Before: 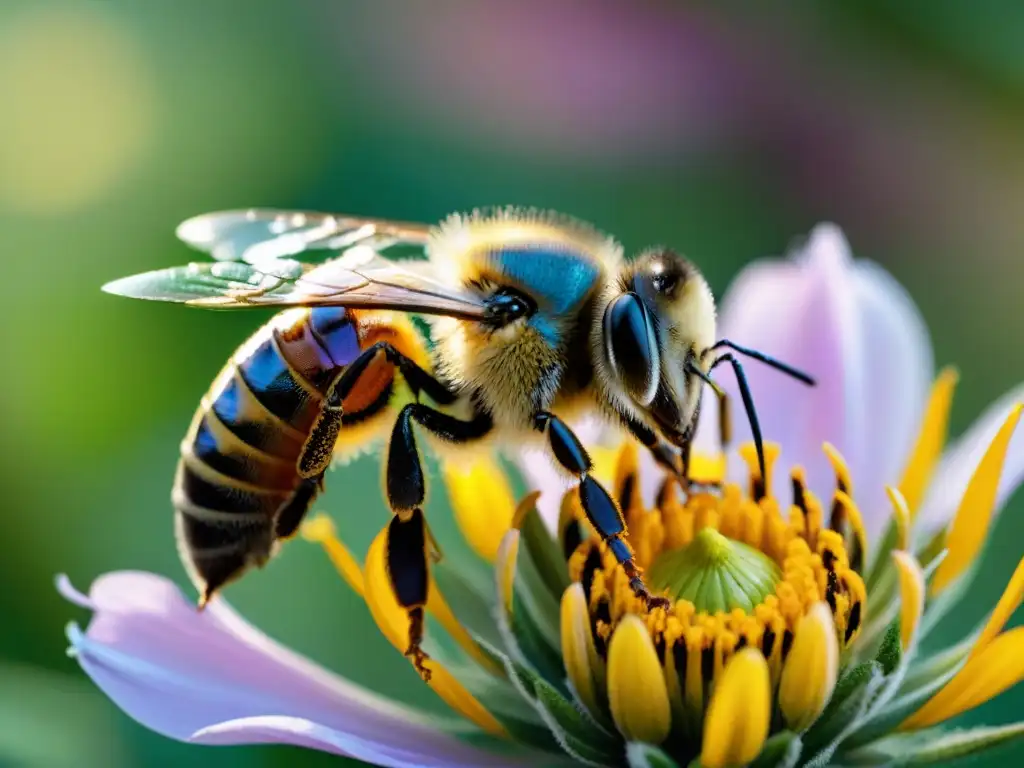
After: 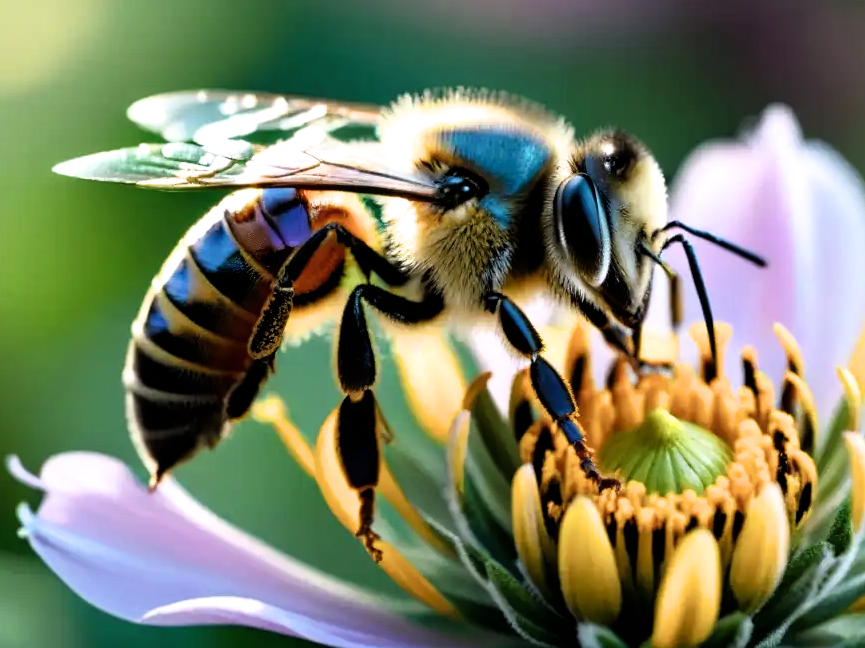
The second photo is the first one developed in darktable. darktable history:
filmic rgb: white relative exposure 2.2 EV, hardness 6.97
crop and rotate: left 4.842%, top 15.51%, right 10.668%
